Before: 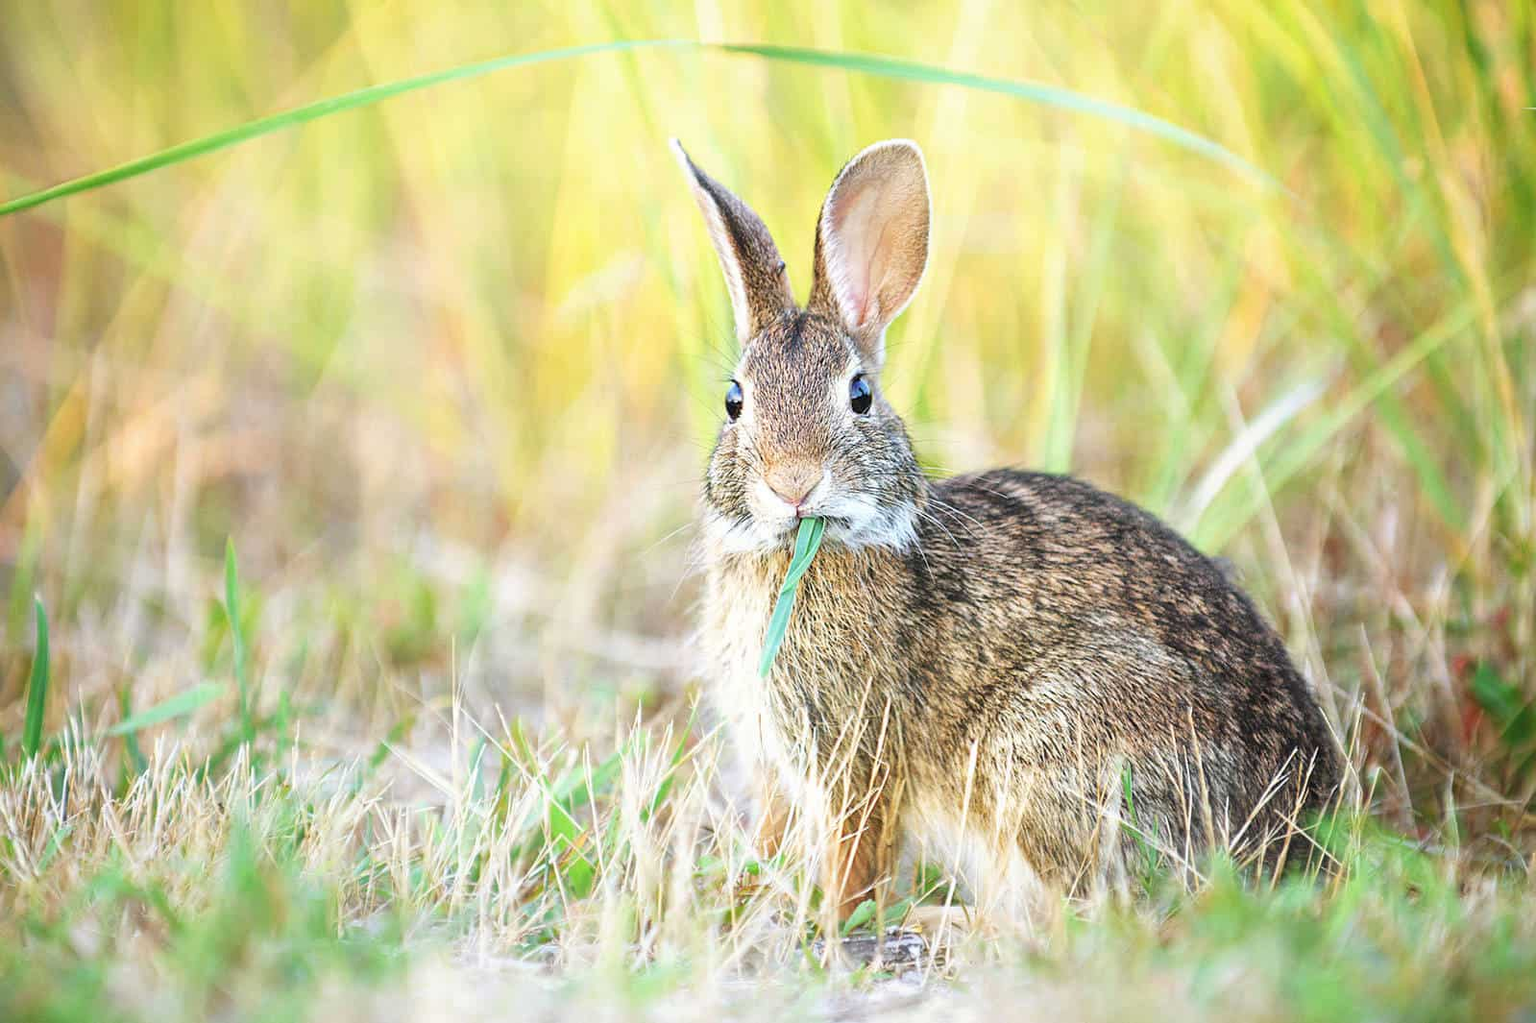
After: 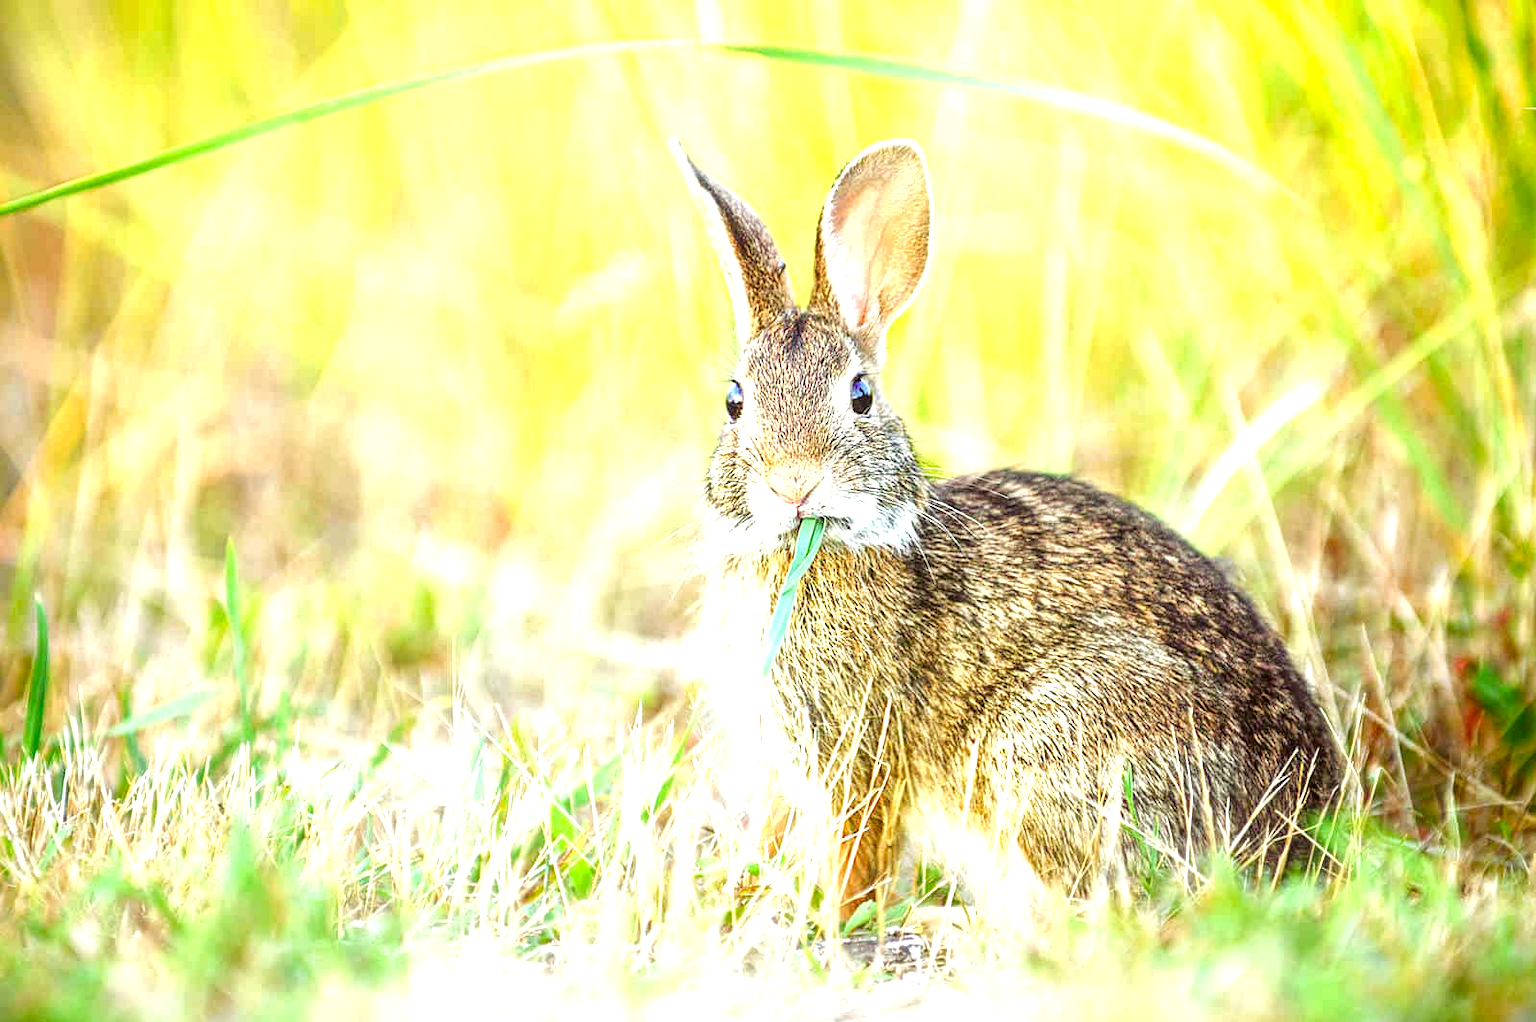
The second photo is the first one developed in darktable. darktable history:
local contrast: on, module defaults
exposure: exposure -0.014 EV, compensate highlight preservation false
tone equalizer: -8 EV -0.79 EV, -7 EV -0.682 EV, -6 EV -0.61 EV, -5 EV -0.377 EV, -3 EV 0.373 EV, -2 EV 0.6 EV, -1 EV 0.7 EV, +0 EV 0.75 EV
color balance rgb: shadows lift › luminance -21.836%, shadows lift › chroma 9.333%, shadows lift › hue 283.71°, perceptual saturation grading › global saturation 34.939%, perceptual saturation grading › highlights -29.996%, perceptual saturation grading › shadows 34.87%, global vibrance 9.425%
color correction: highlights a* -1.81, highlights b* 10.16, shadows a* 0.333, shadows b* 19.13
